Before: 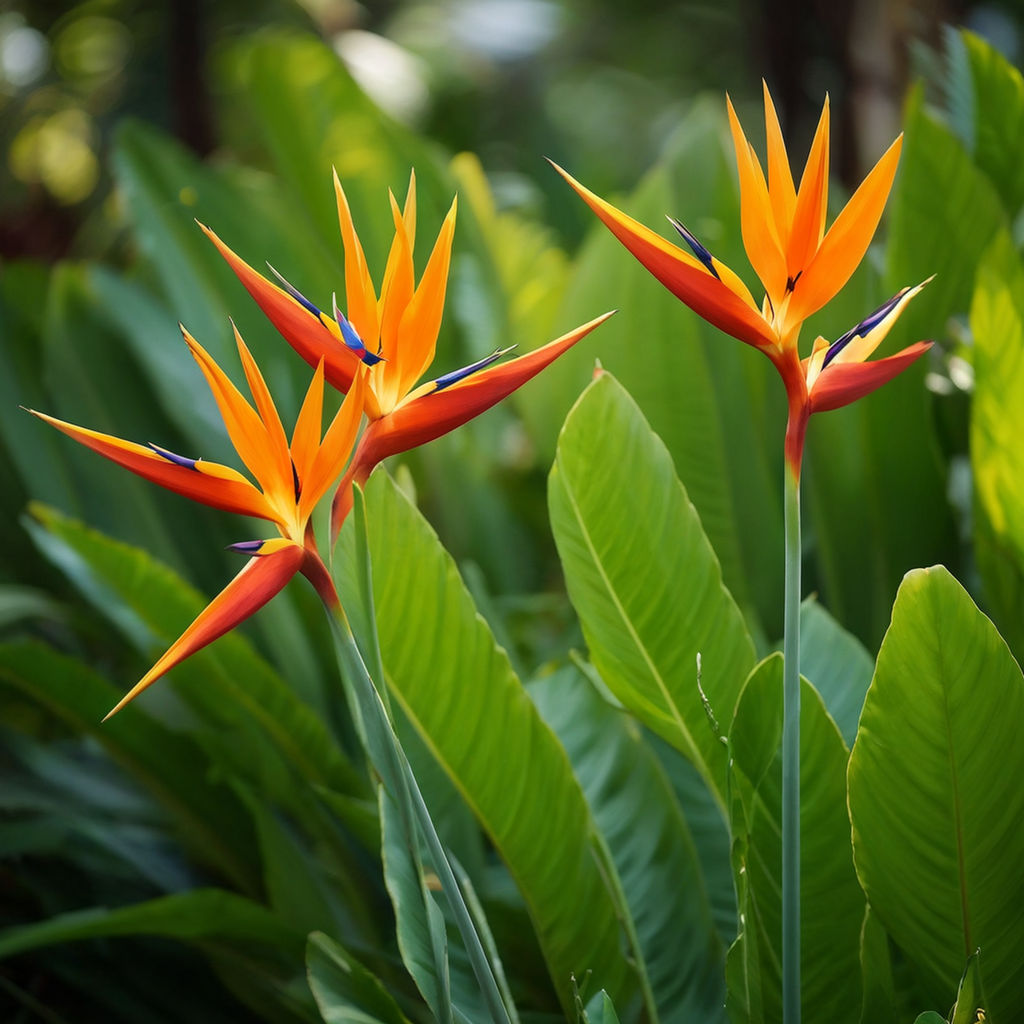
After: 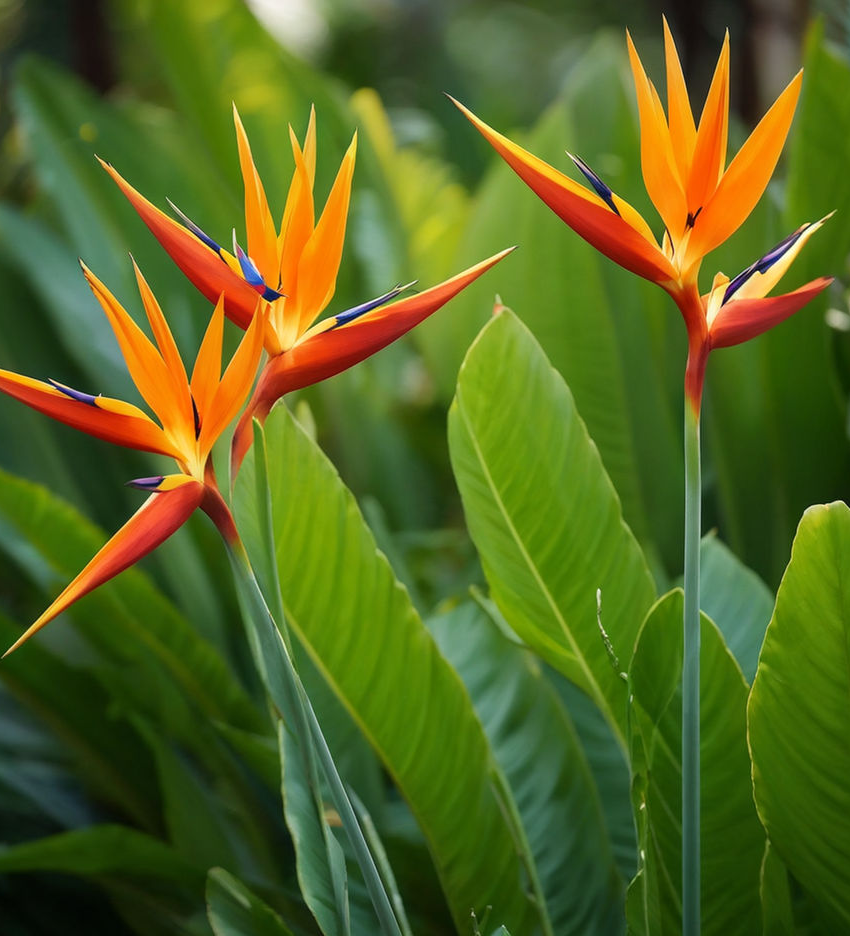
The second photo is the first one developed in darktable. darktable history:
crop: left 9.781%, top 6.315%, right 7.176%, bottom 2.223%
